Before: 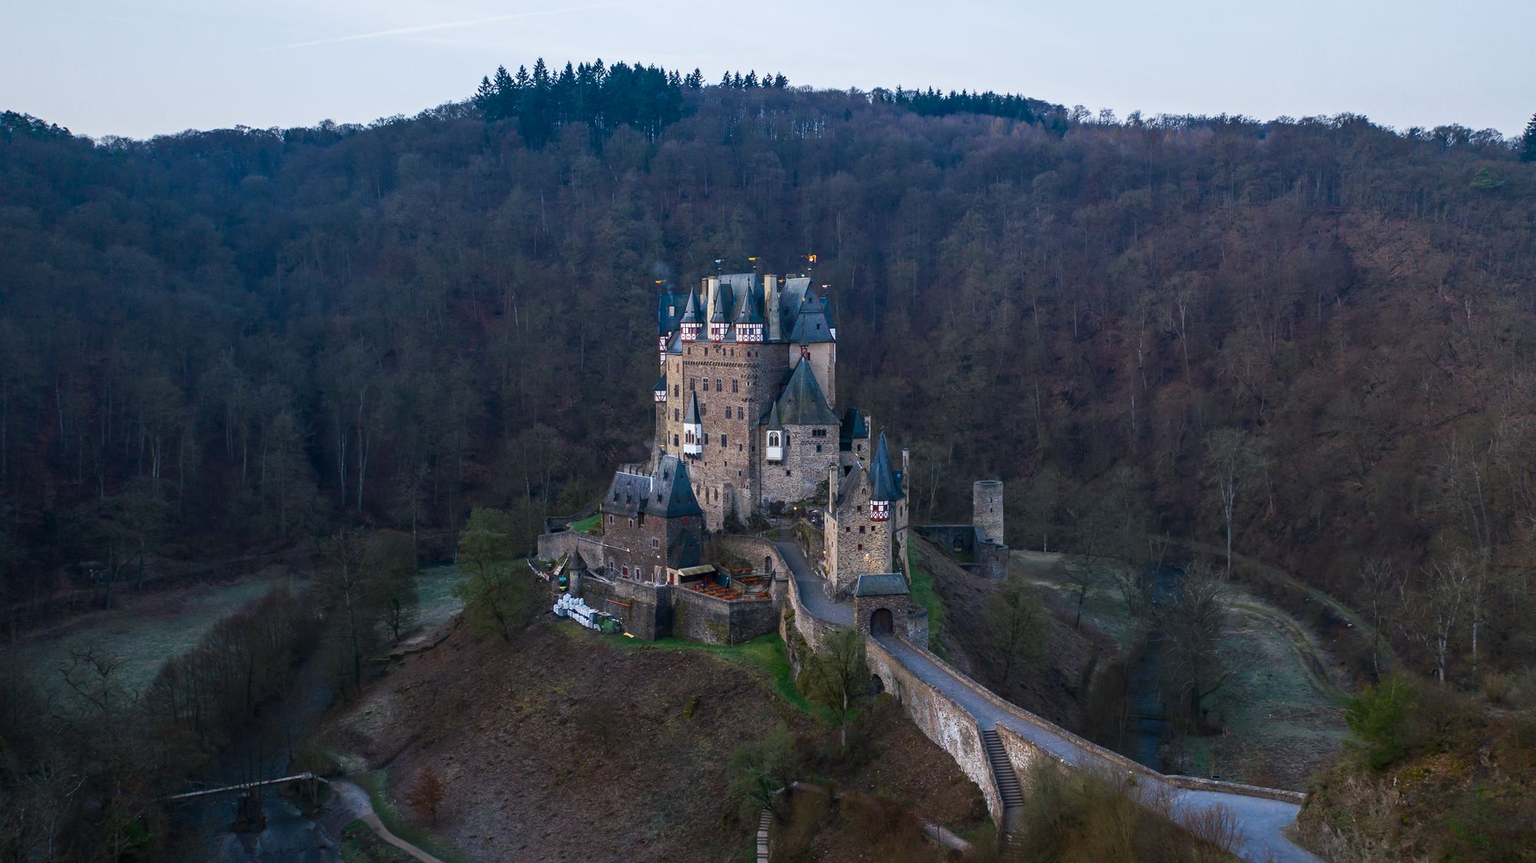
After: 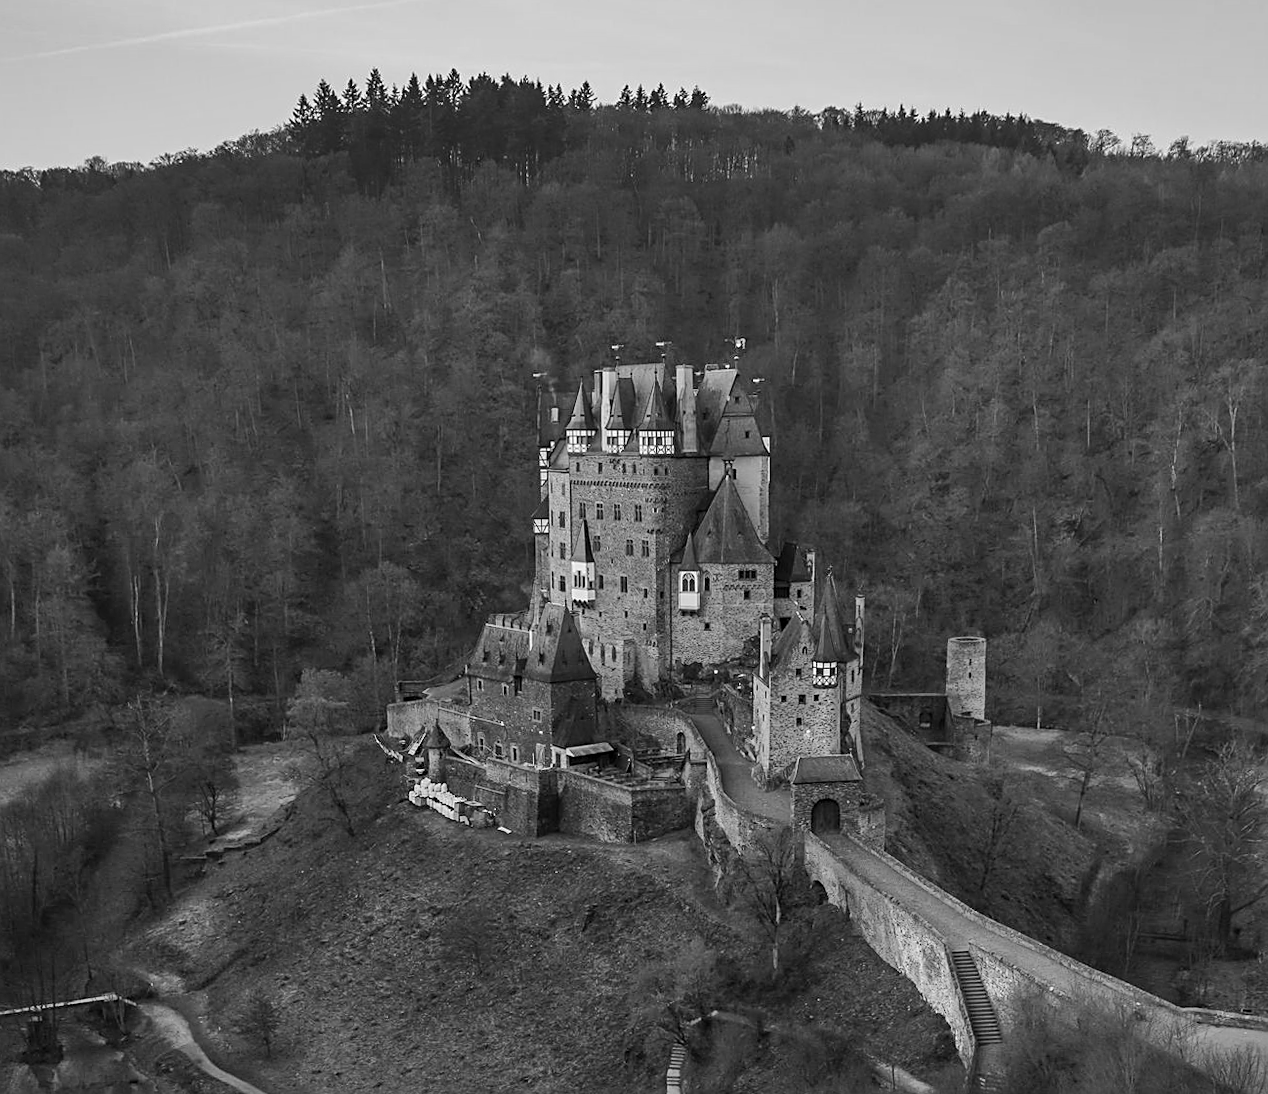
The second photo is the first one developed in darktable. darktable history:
shadows and highlights: shadows 60, soften with gaussian
white balance: red 0.967, blue 1.049
sharpen: on, module defaults
crop and rotate: left 13.342%, right 19.991%
rotate and perspective: rotation 0.074°, lens shift (vertical) 0.096, lens shift (horizontal) -0.041, crop left 0.043, crop right 0.952, crop top 0.024, crop bottom 0.979
monochrome: a 30.25, b 92.03
